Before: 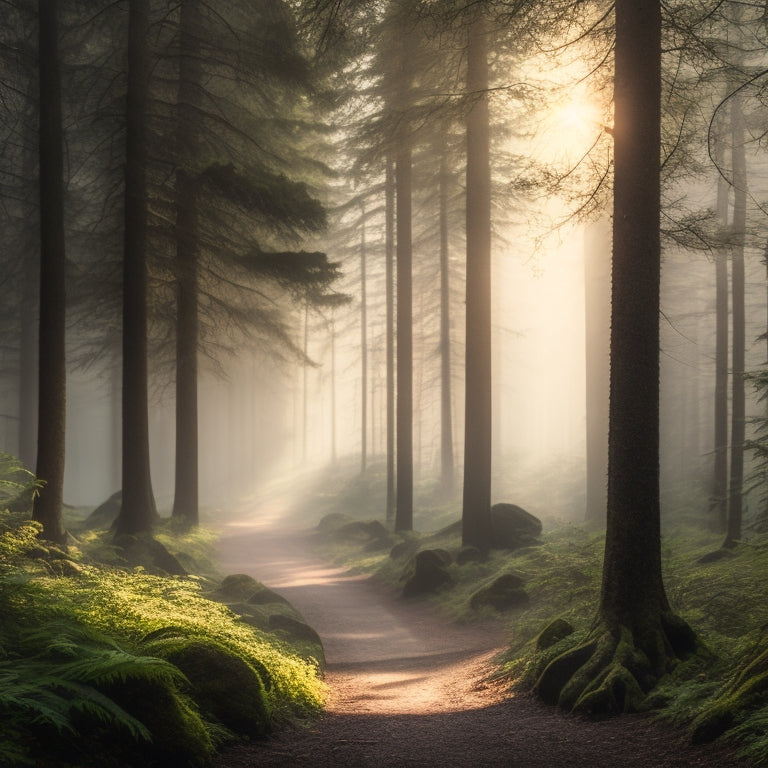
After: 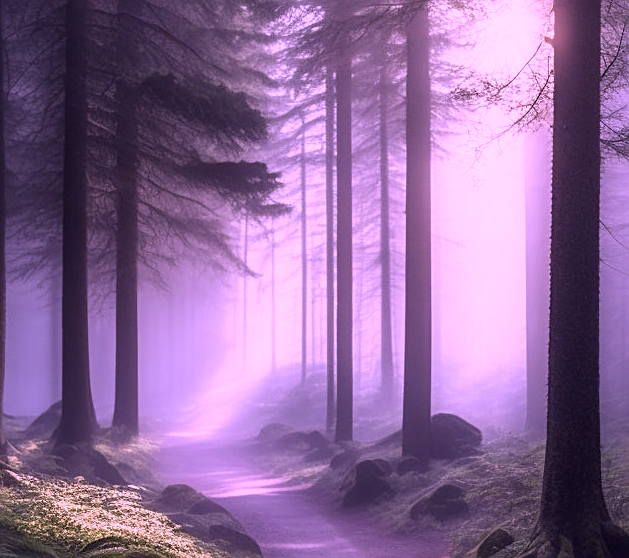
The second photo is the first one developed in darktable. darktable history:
sharpen: on, module defaults
color calibration: illuminant custom, x 0.379, y 0.481, temperature 4443.07 K
crop: left 7.856%, top 11.836%, right 10.12%, bottom 15.387%
local contrast: mode bilateral grid, contrast 20, coarseness 50, detail 120%, midtone range 0.2
